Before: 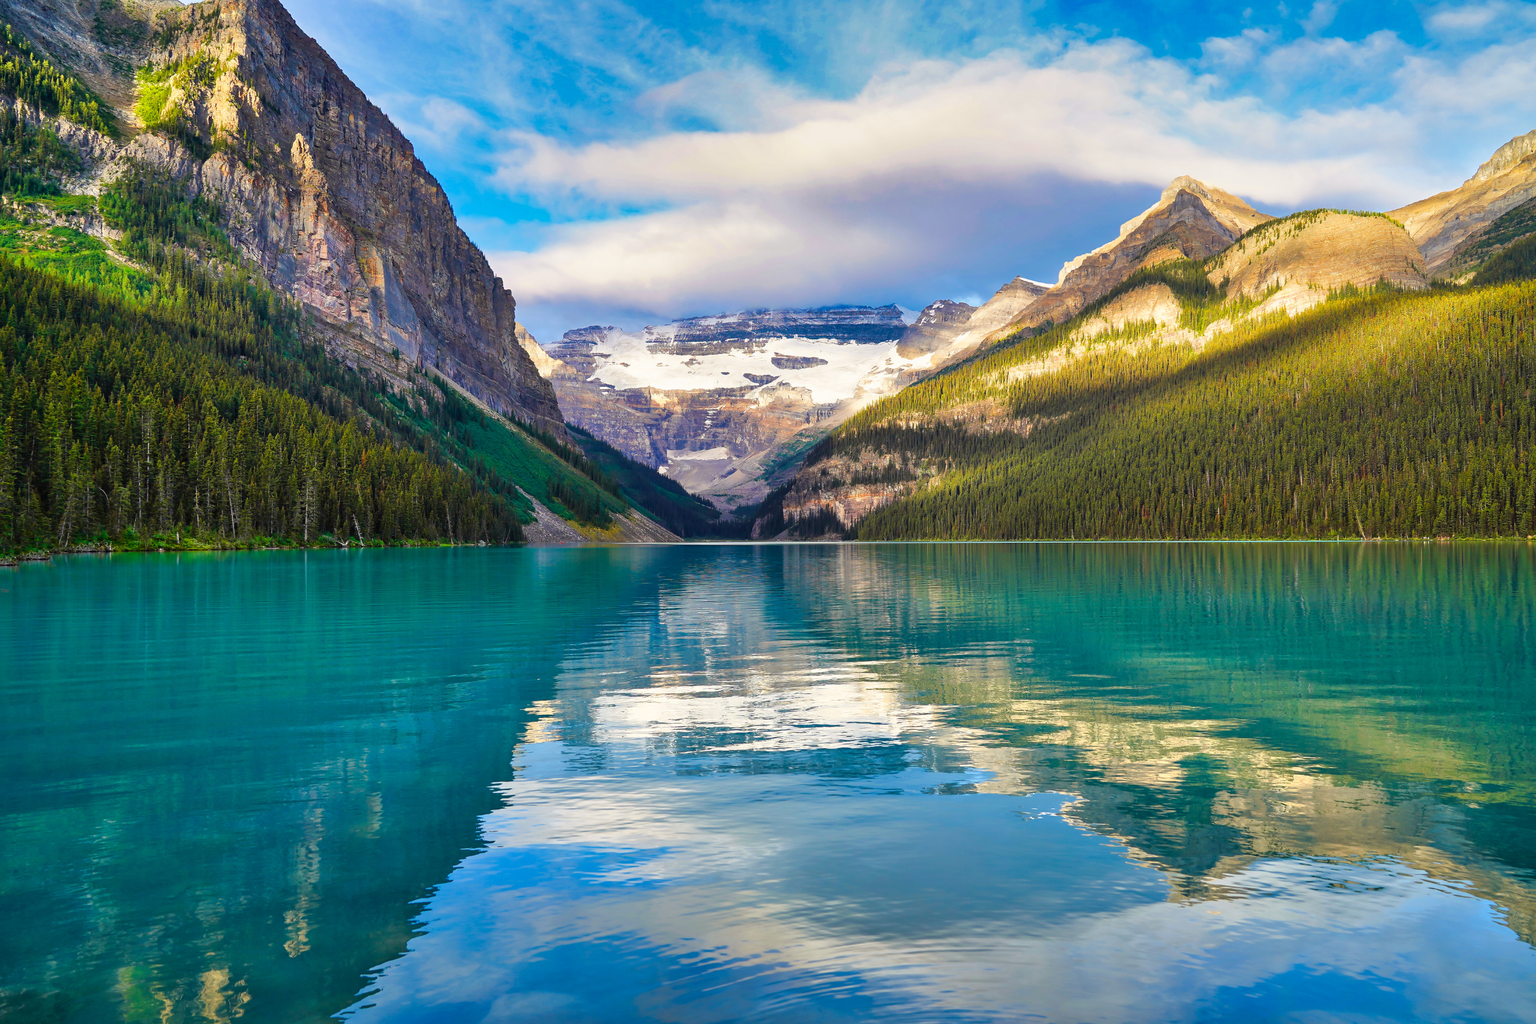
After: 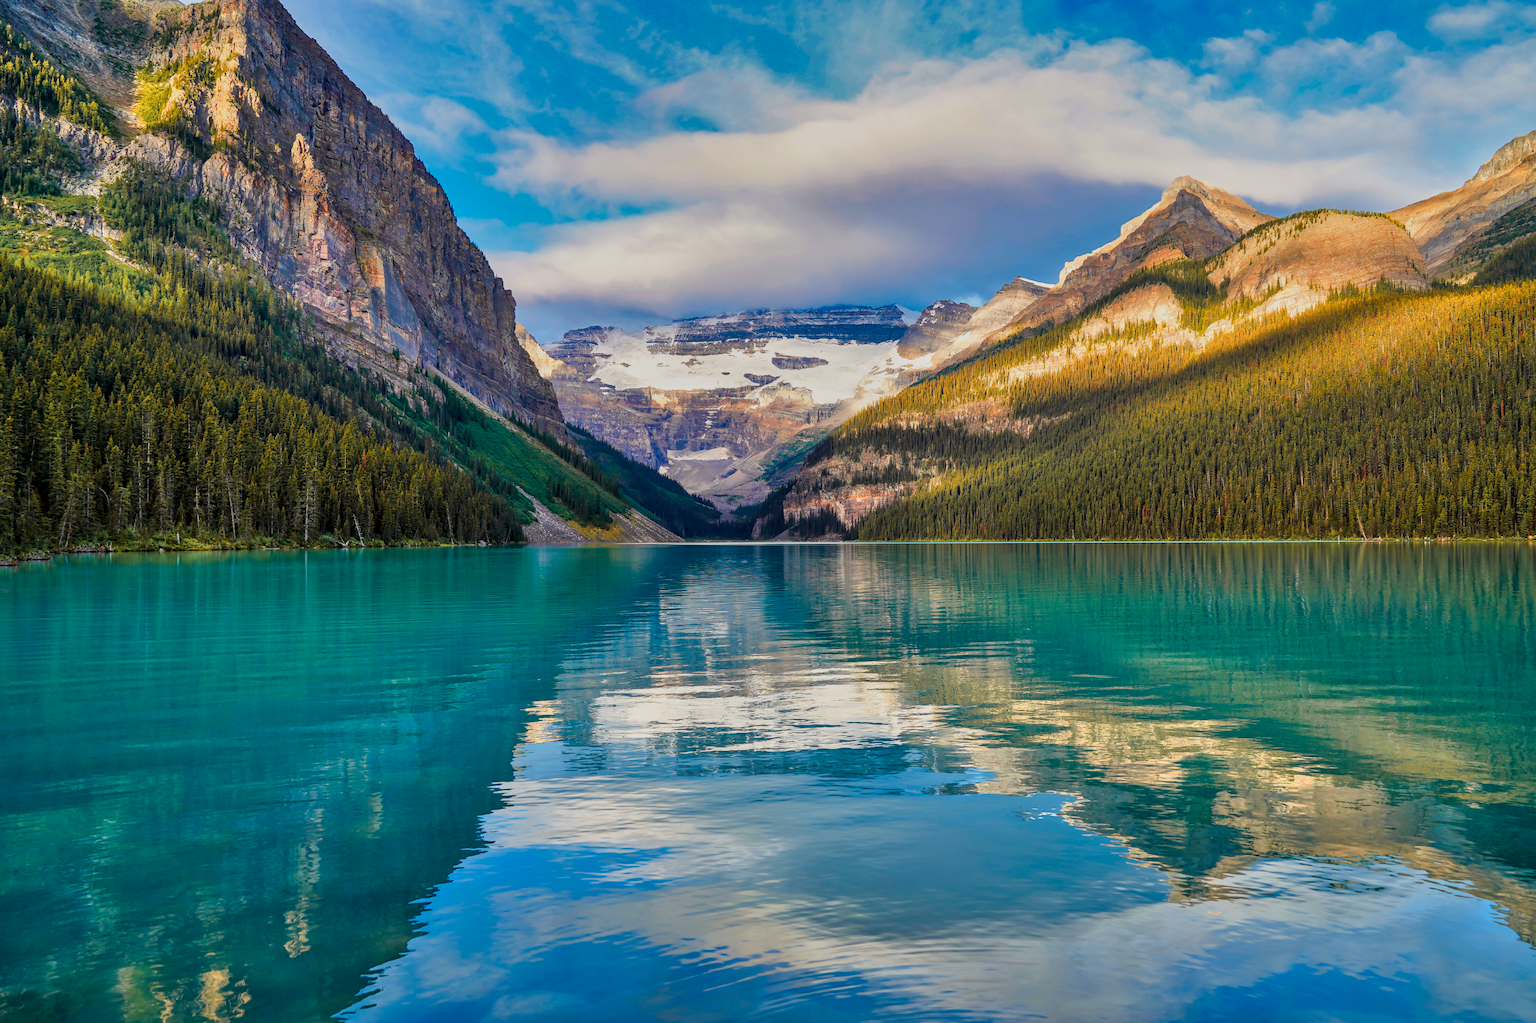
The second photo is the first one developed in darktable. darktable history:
local contrast: on, module defaults
exposure: exposure -0.072 EV, compensate highlight preservation false
color zones: curves: ch1 [(0.263, 0.53) (0.376, 0.287) (0.487, 0.512) (0.748, 0.547) (1, 0.513)]; ch2 [(0.262, 0.45) (0.751, 0.477)]
tone equalizer: -8 EV -0.001 EV, -7 EV 0.005 EV, -6 EV -0.036 EV, -5 EV 0.014 EV, -4 EV -0.014 EV, -3 EV 0.004 EV, -2 EV -0.052 EV, -1 EV -0.3 EV, +0 EV -0.589 EV
